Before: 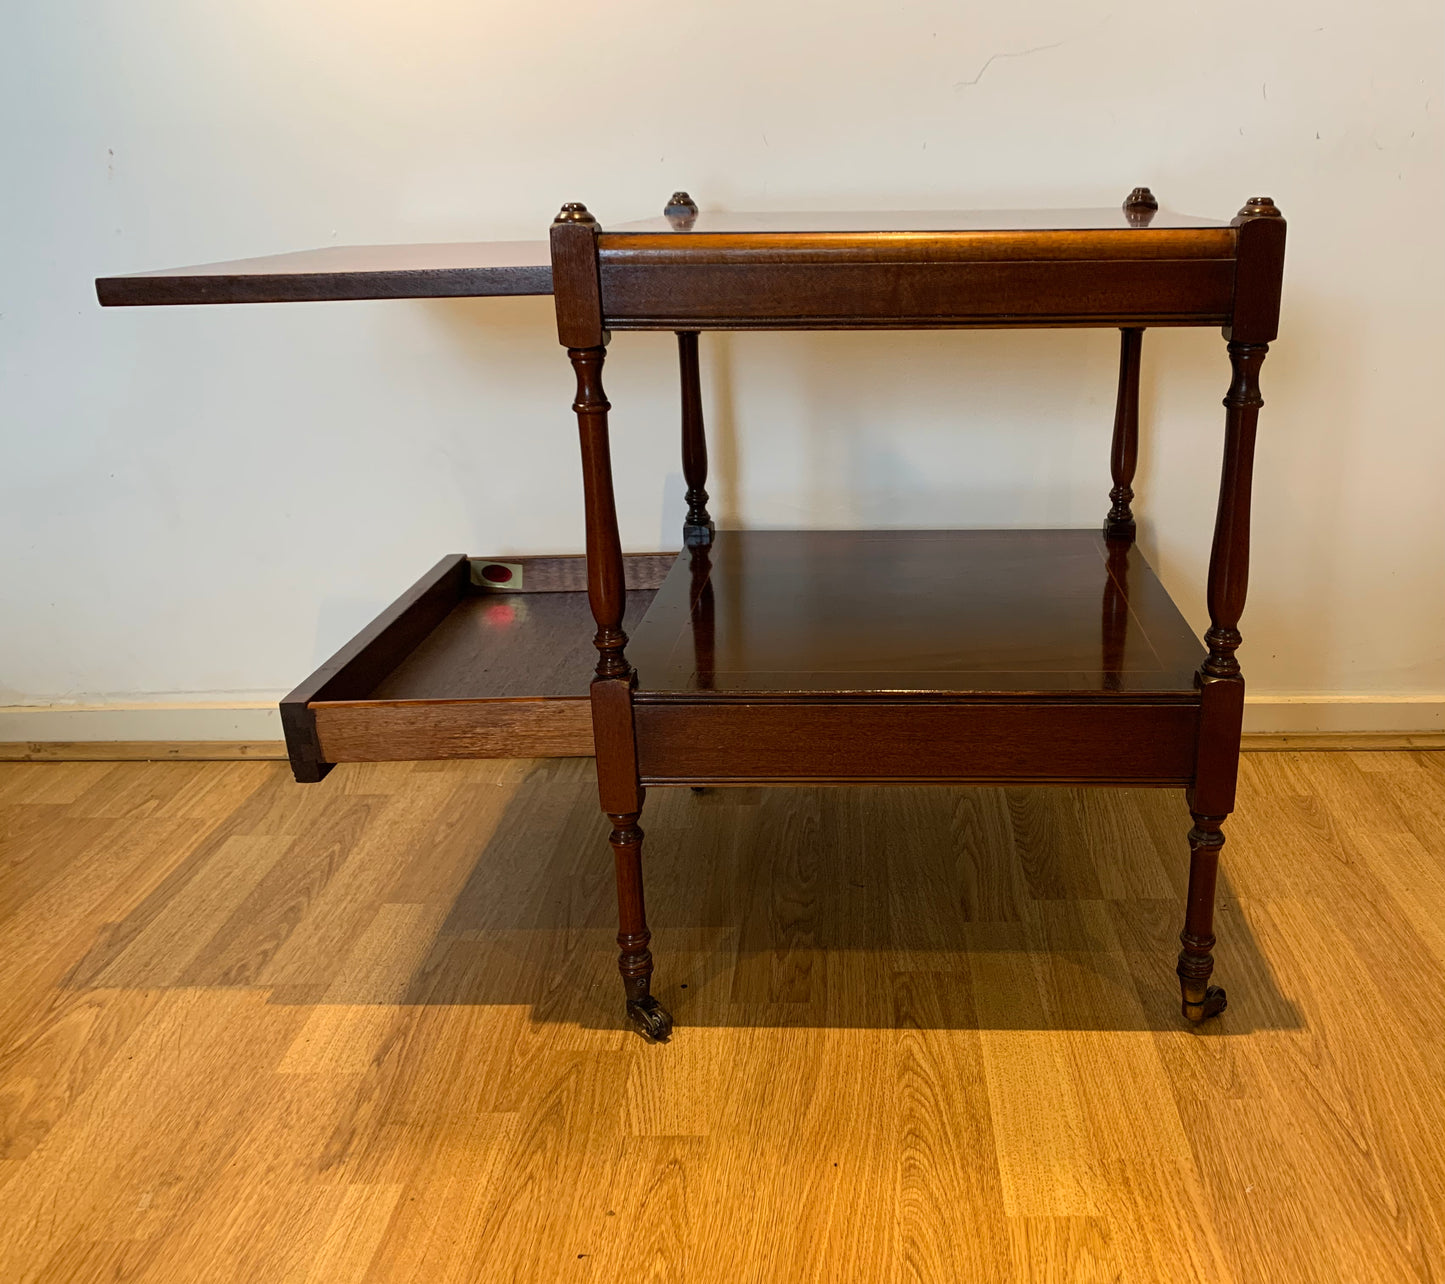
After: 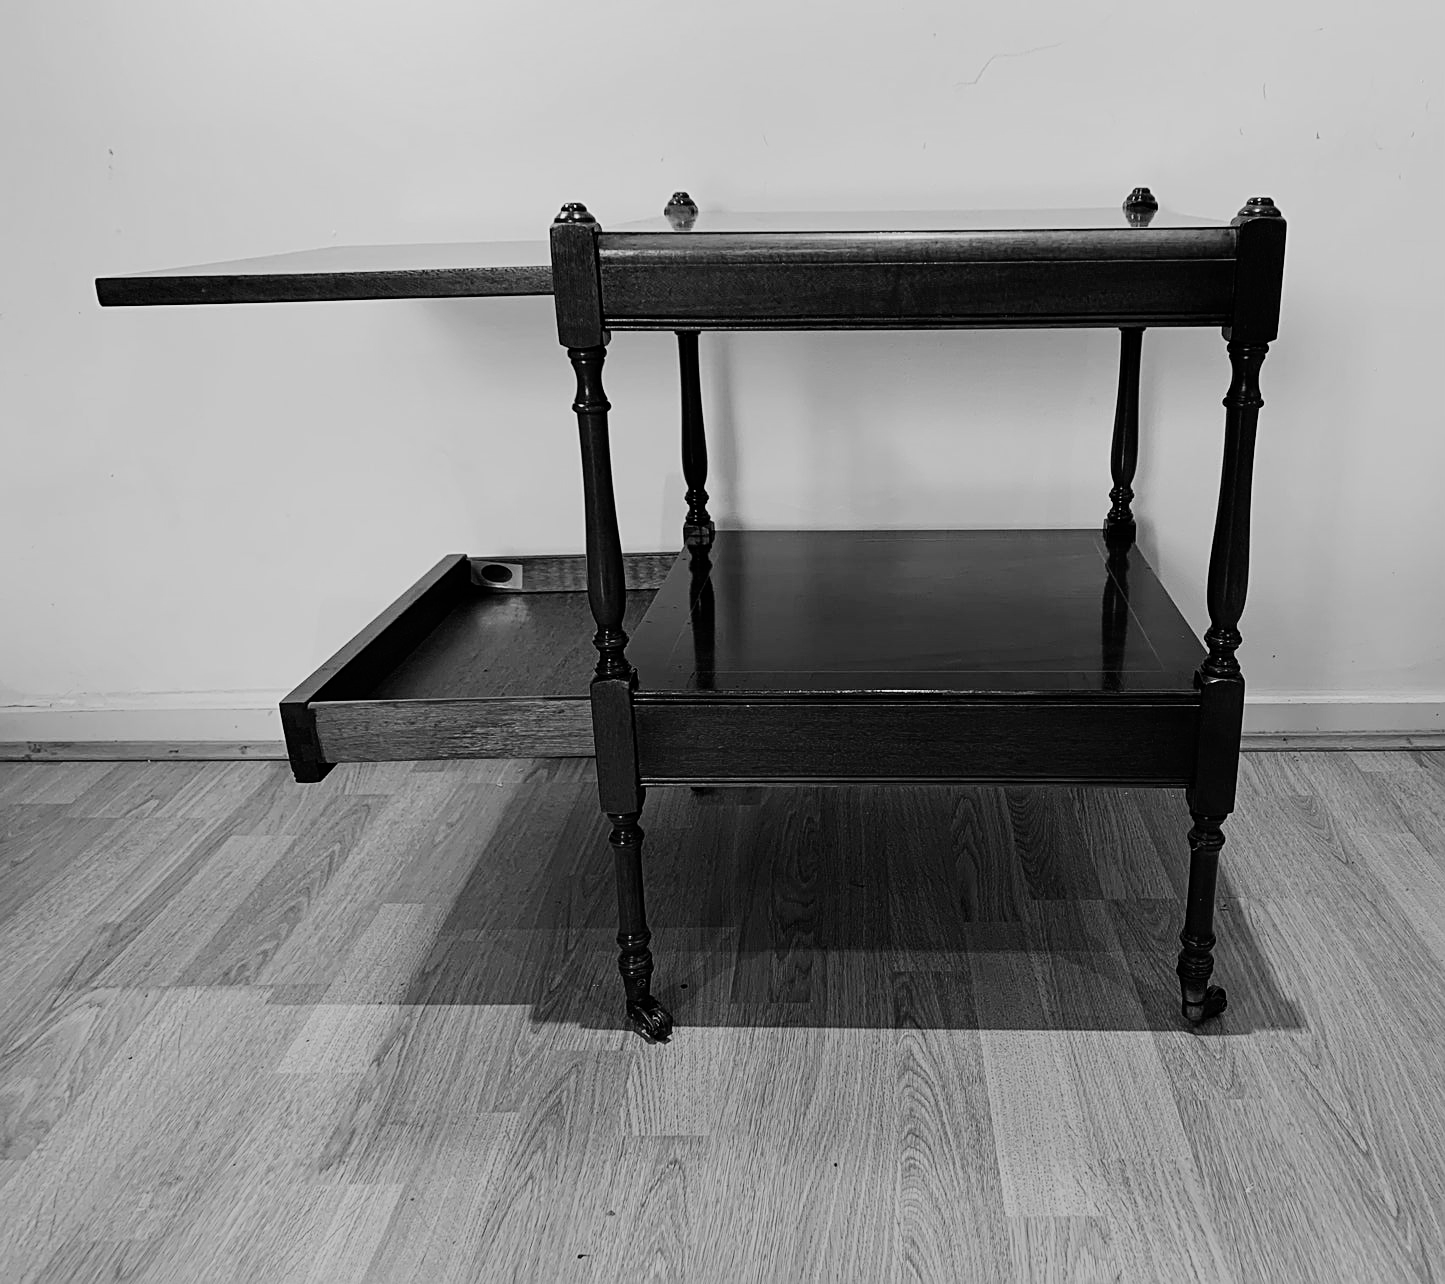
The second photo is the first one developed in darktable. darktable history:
sharpen: on, module defaults
monochrome: on, module defaults
filmic rgb: black relative exposure -7.5 EV, white relative exposure 5 EV, hardness 3.31, contrast 1.3, contrast in shadows safe
